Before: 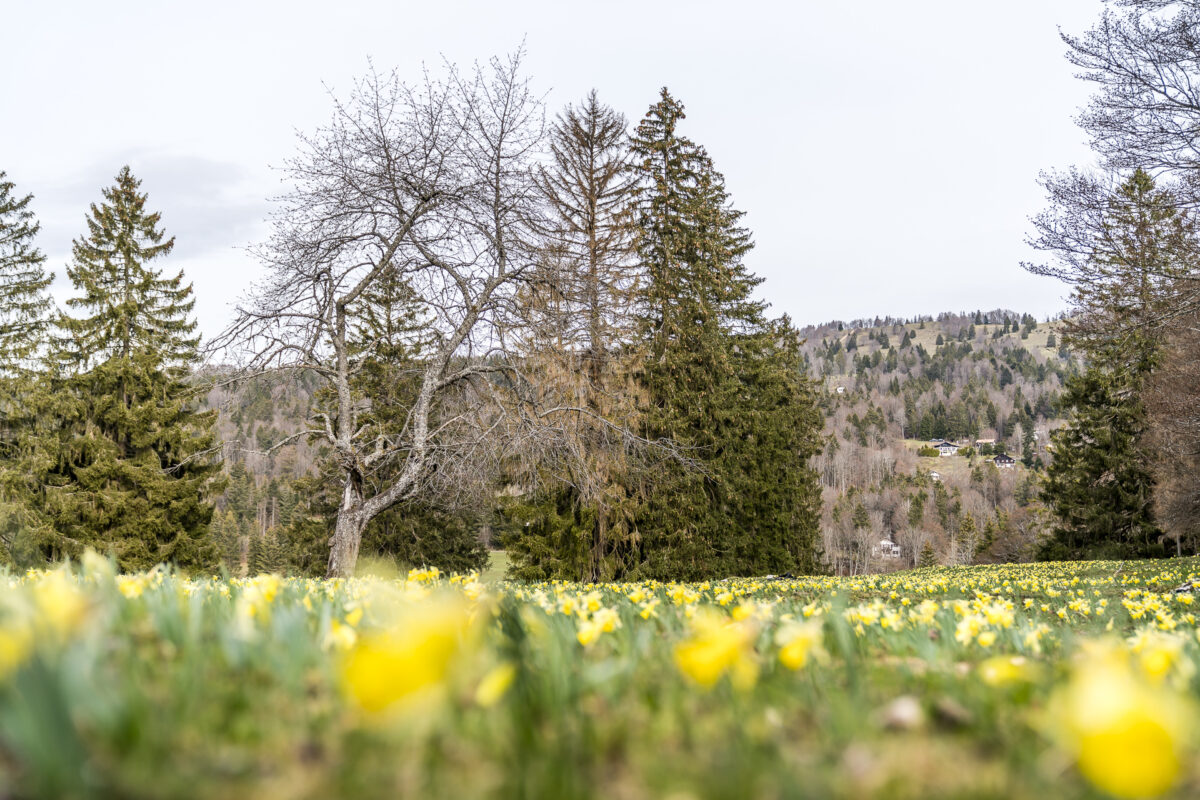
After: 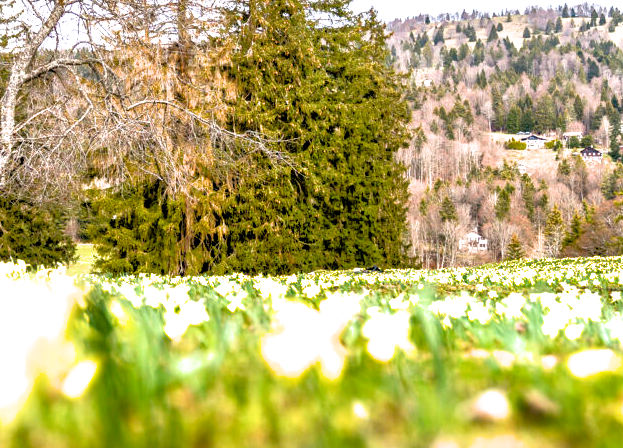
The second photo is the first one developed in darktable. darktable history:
color balance rgb: global offset › hue 170.95°, perceptual saturation grading › global saturation 29.609%, global vibrance 19.568%
exposure: black level correction 0.001, exposure 0.498 EV, compensate exposure bias true, compensate highlight preservation false
crop: left 34.484%, top 38.47%, right 13.525%, bottom 5.484%
filmic rgb: black relative exposure -8.23 EV, white relative exposure 2.2 EV, threshold 5.96 EV, target white luminance 99.973%, hardness 7.1, latitude 74.31%, contrast 1.324, highlights saturation mix -2.01%, shadows ↔ highlights balance 30.01%, color science v6 (2022), enable highlight reconstruction true
tone equalizer: -7 EV 0.158 EV, -6 EV 0.597 EV, -5 EV 1.14 EV, -4 EV 1.34 EV, -3 EV 1.13 EV, -2 EV 0.6 EV, -1 EV 0.15 EV
